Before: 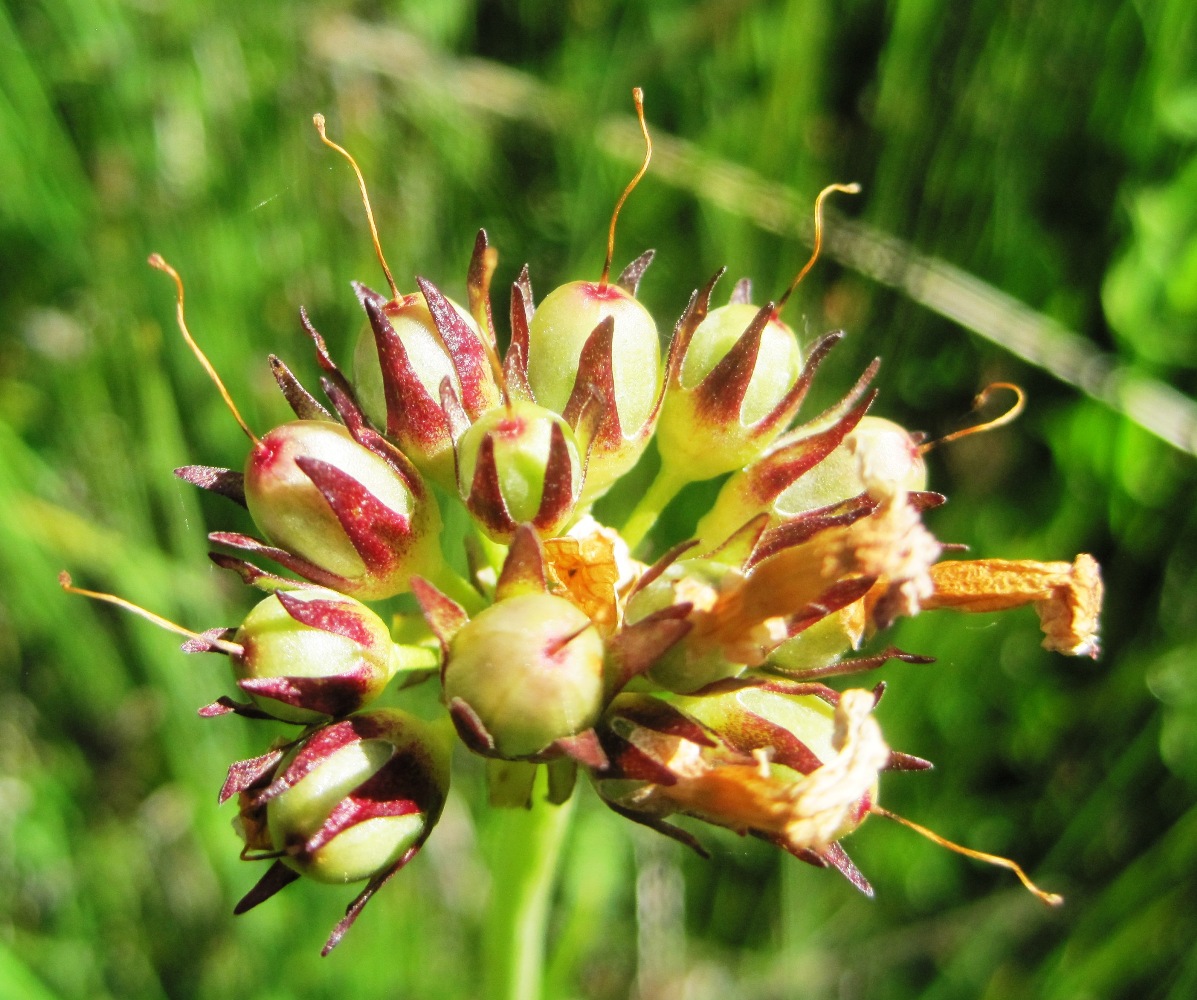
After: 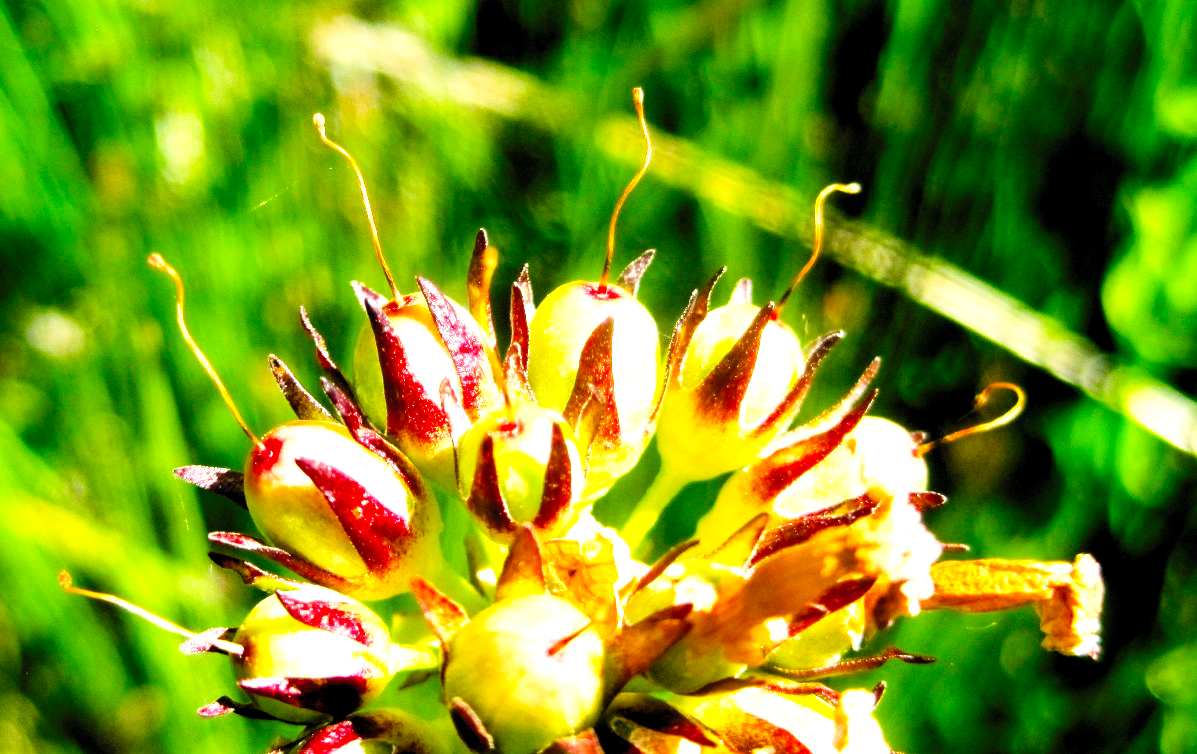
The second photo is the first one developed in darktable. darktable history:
crop: bottom 24.571%
tone equalizer: -8 EV -0.434 EV, -7 EV -0.377 EV, -6 EV -0.302 EV, -5 EV -0.208 EV, -3 EV 0.191 EV, -2 EV 0.337 EV, -1 EV 0.372 EV, +0 EV 0.392 EV
color balance rgb: linear chroma grading › global chroma 0.861%, perceptual saturation grading › global saturation 19.869%, global vibrance 0.912%, saturation formula JzAzBz (2021)
levels: levels [0.062, 0.494, 0.925]
tone curve: curves: ch0 [(0.003, 0.032) (0.037, 0.037) (0.142, 0.117) (0.279, 0.311) (0.405, 0.49) (0.526, 0.651) (0.722, 0.857) (0.875, 0.946) (1, 0.98)]; ch1 [(0, 0) (0.305, 0.325) (0.453, 0.437) (0.482, 0.474) (0.501, 0.498) (0.515, 0.523) (0.559, 0.591) (0.6, 0.643) (0.656, 0.707) (1, 1)]; ch2 [(0, 0) (0.323, 0.277) (0.424, 0.396) (0.479, 0.484) (0.499, 0.502) (0.515, 0.537) (0.573, 0.602) (0.653, 0.675) (0.75, 0.756) (1, 1)], preserve colors none
